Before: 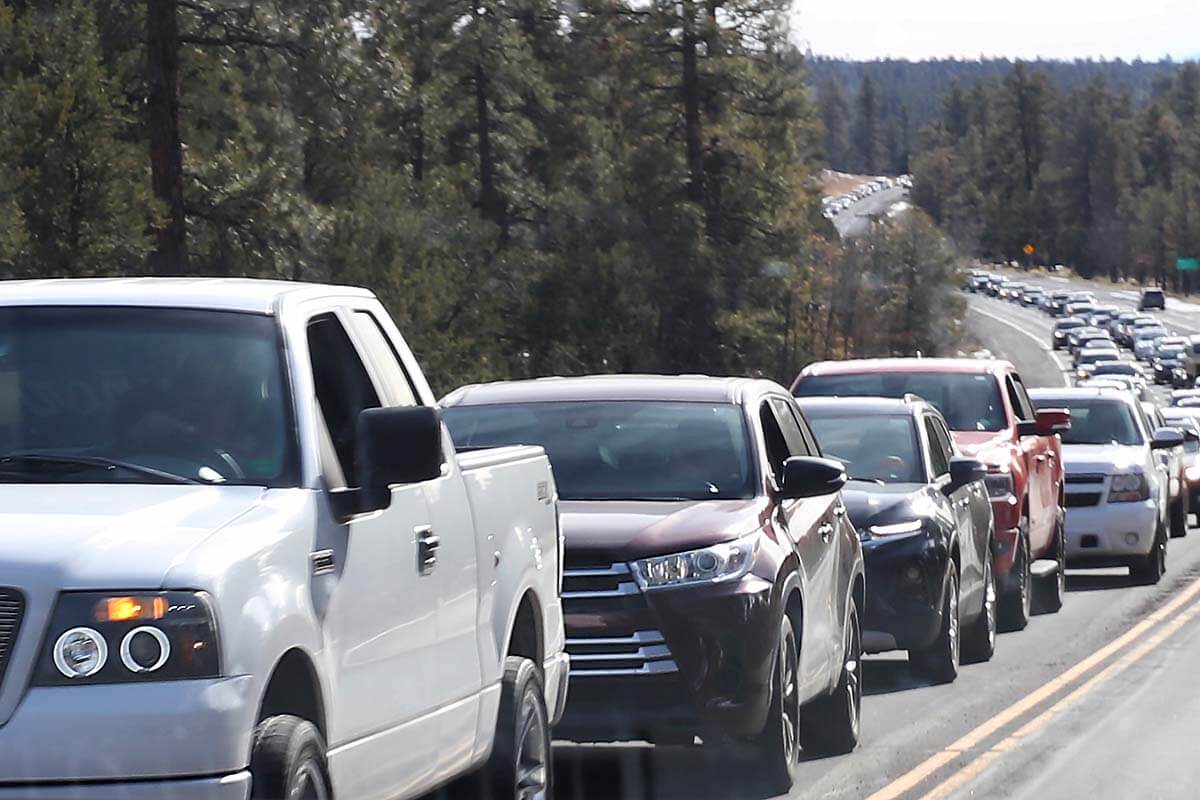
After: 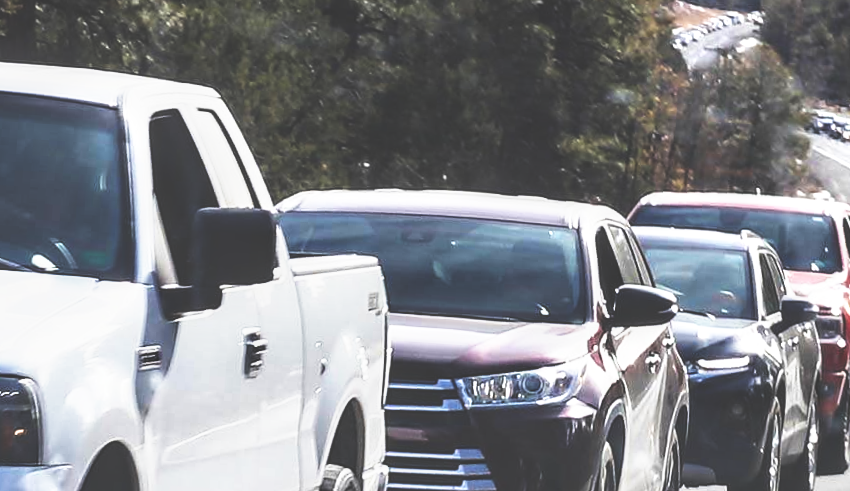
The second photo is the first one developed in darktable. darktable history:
local contrast: on, module defaults
crop and rotate: angle -3.93°, left 9.927%, top 20.539%, right 12.056%, bottom 11.907%
base curve: curves: ch0 [(0, 0.036) (0.007, 0.037) (0.604, 0.887) (1, 1)], preserve colors none
